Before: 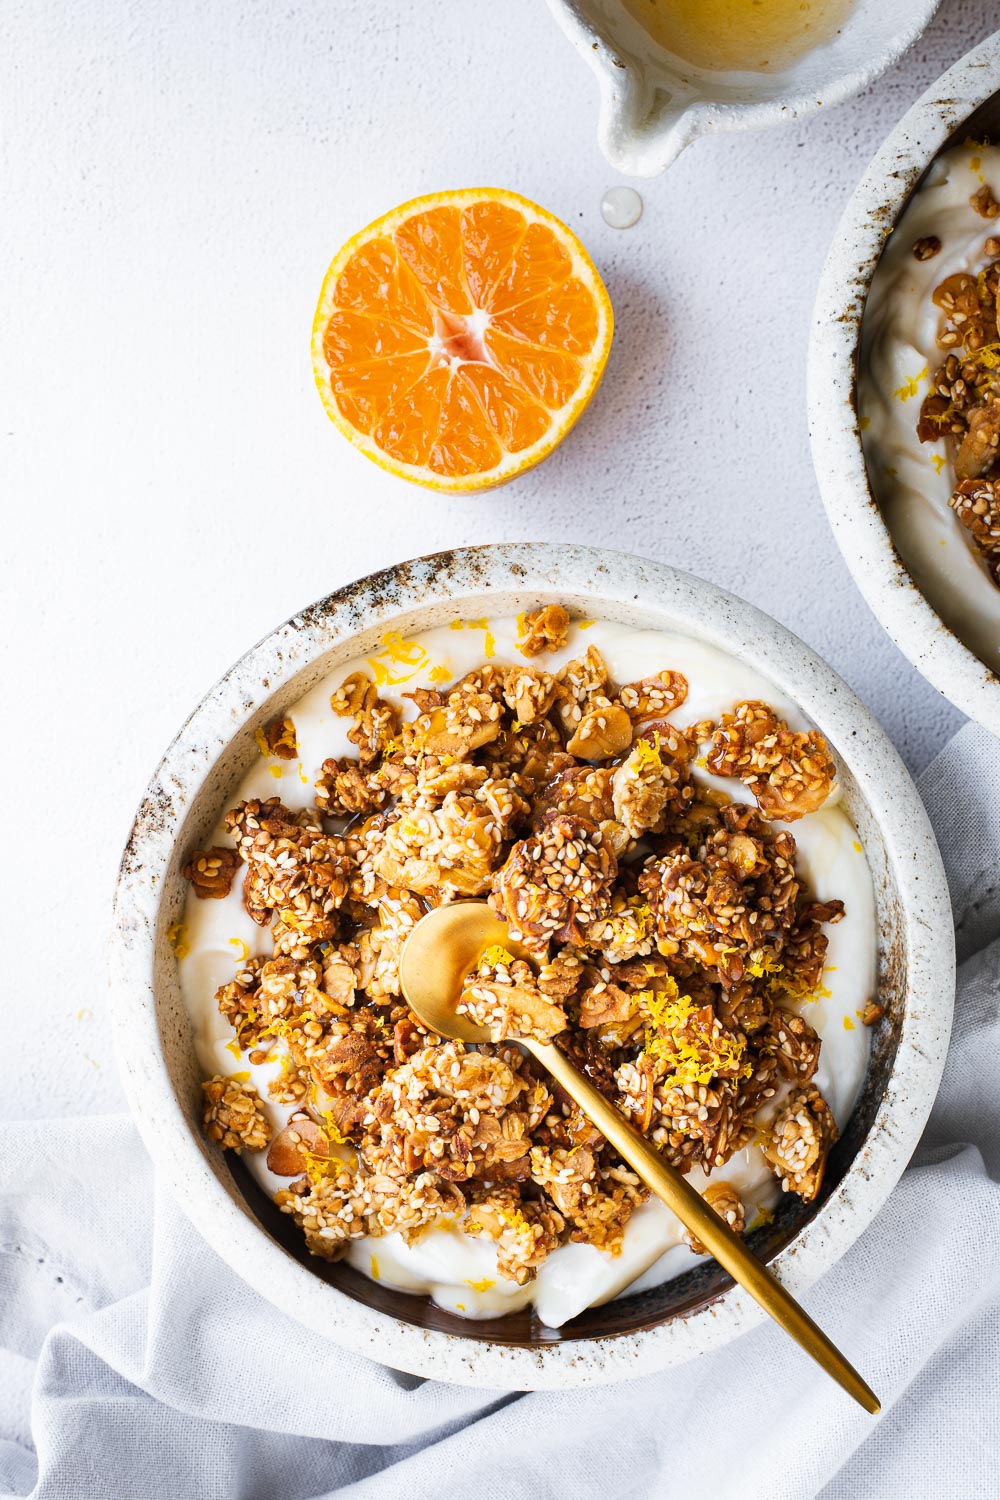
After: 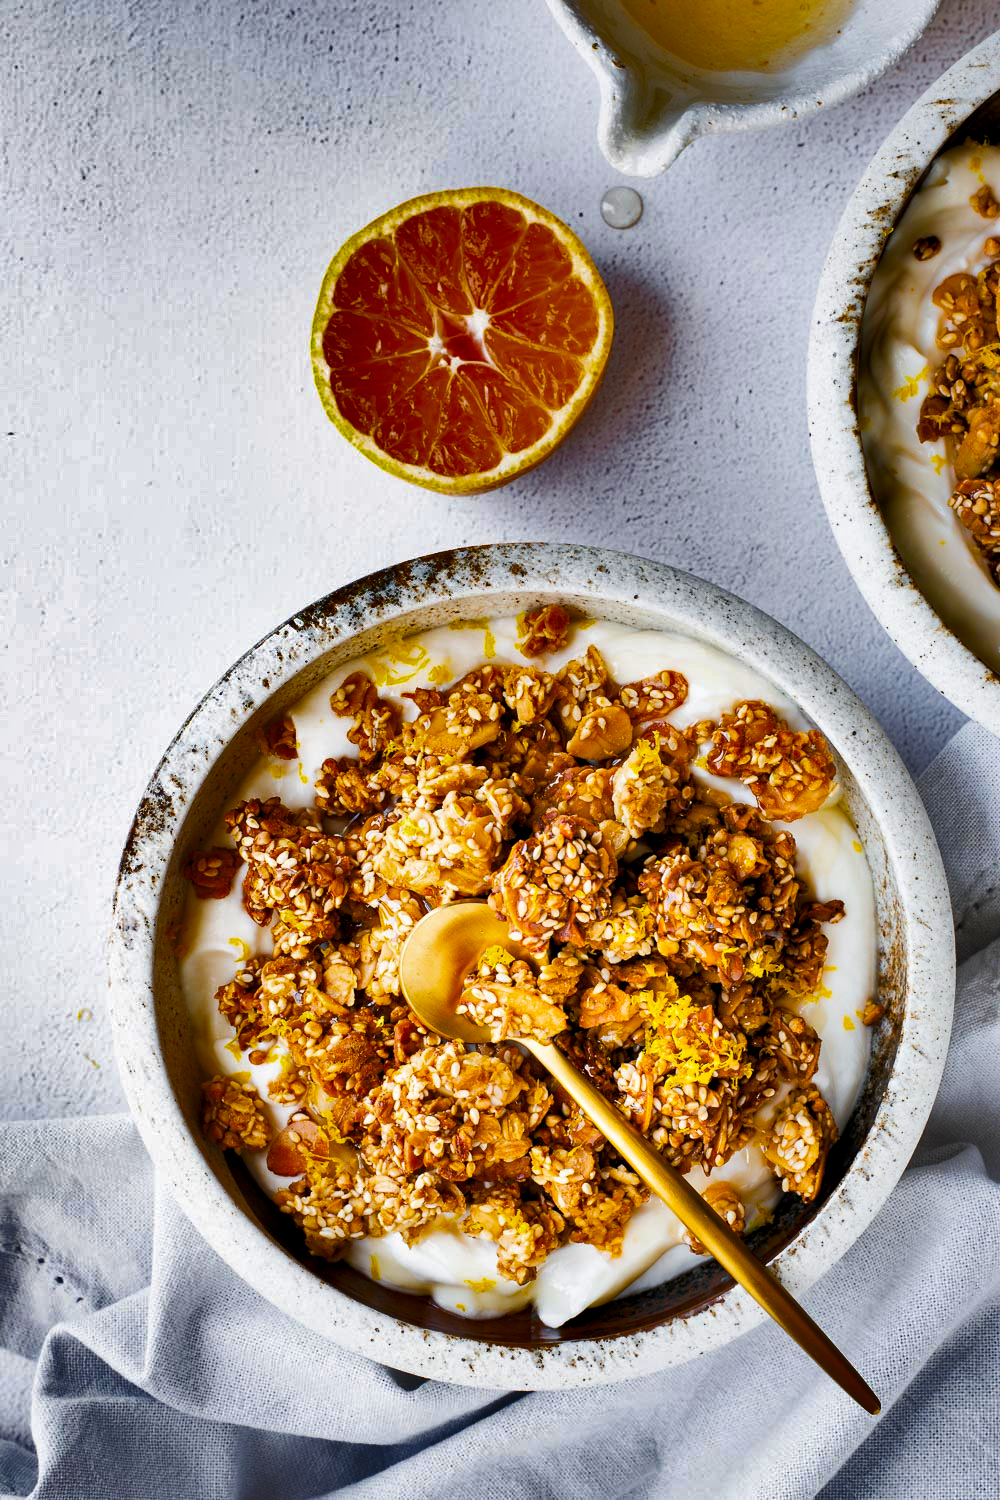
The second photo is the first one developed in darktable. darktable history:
shadows and highlights: shadows 19.4, highlights -84.58, soften with gaussian
color balance rgb: global offset › luminance -0.512%, perceptual saturation grading › global saturation 29.474%, perceptual brilliance grading › mid-tones 9.06%, perceptual brilliance grading › shadows 14.172%
